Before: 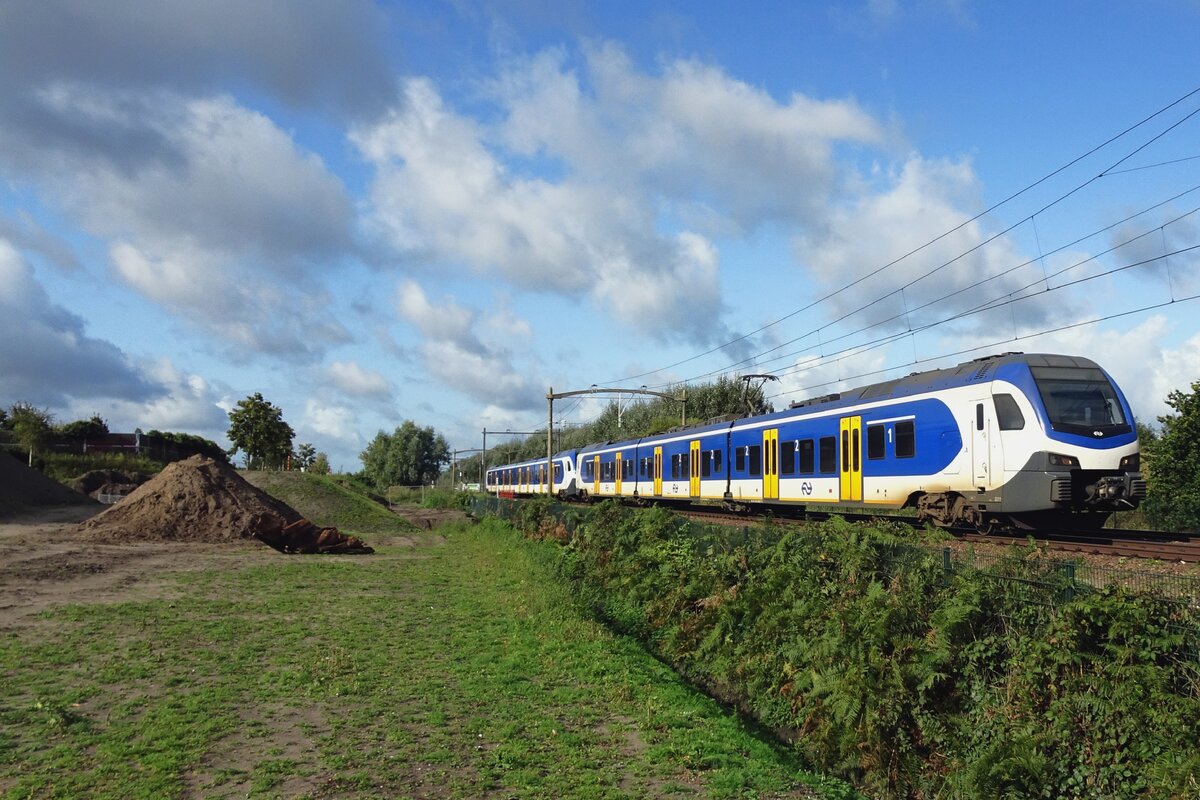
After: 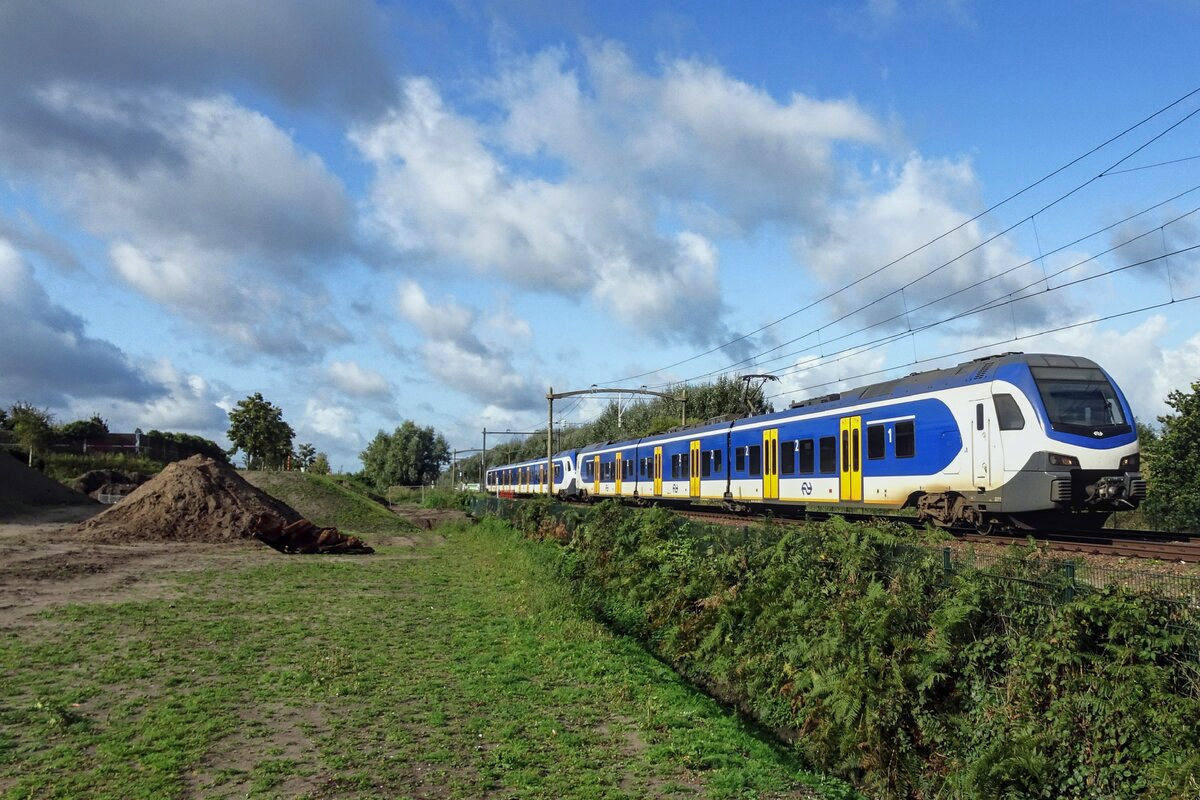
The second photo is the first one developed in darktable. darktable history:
local contrast: on, module defaults
white balance: red 0.986, blue 1.01
